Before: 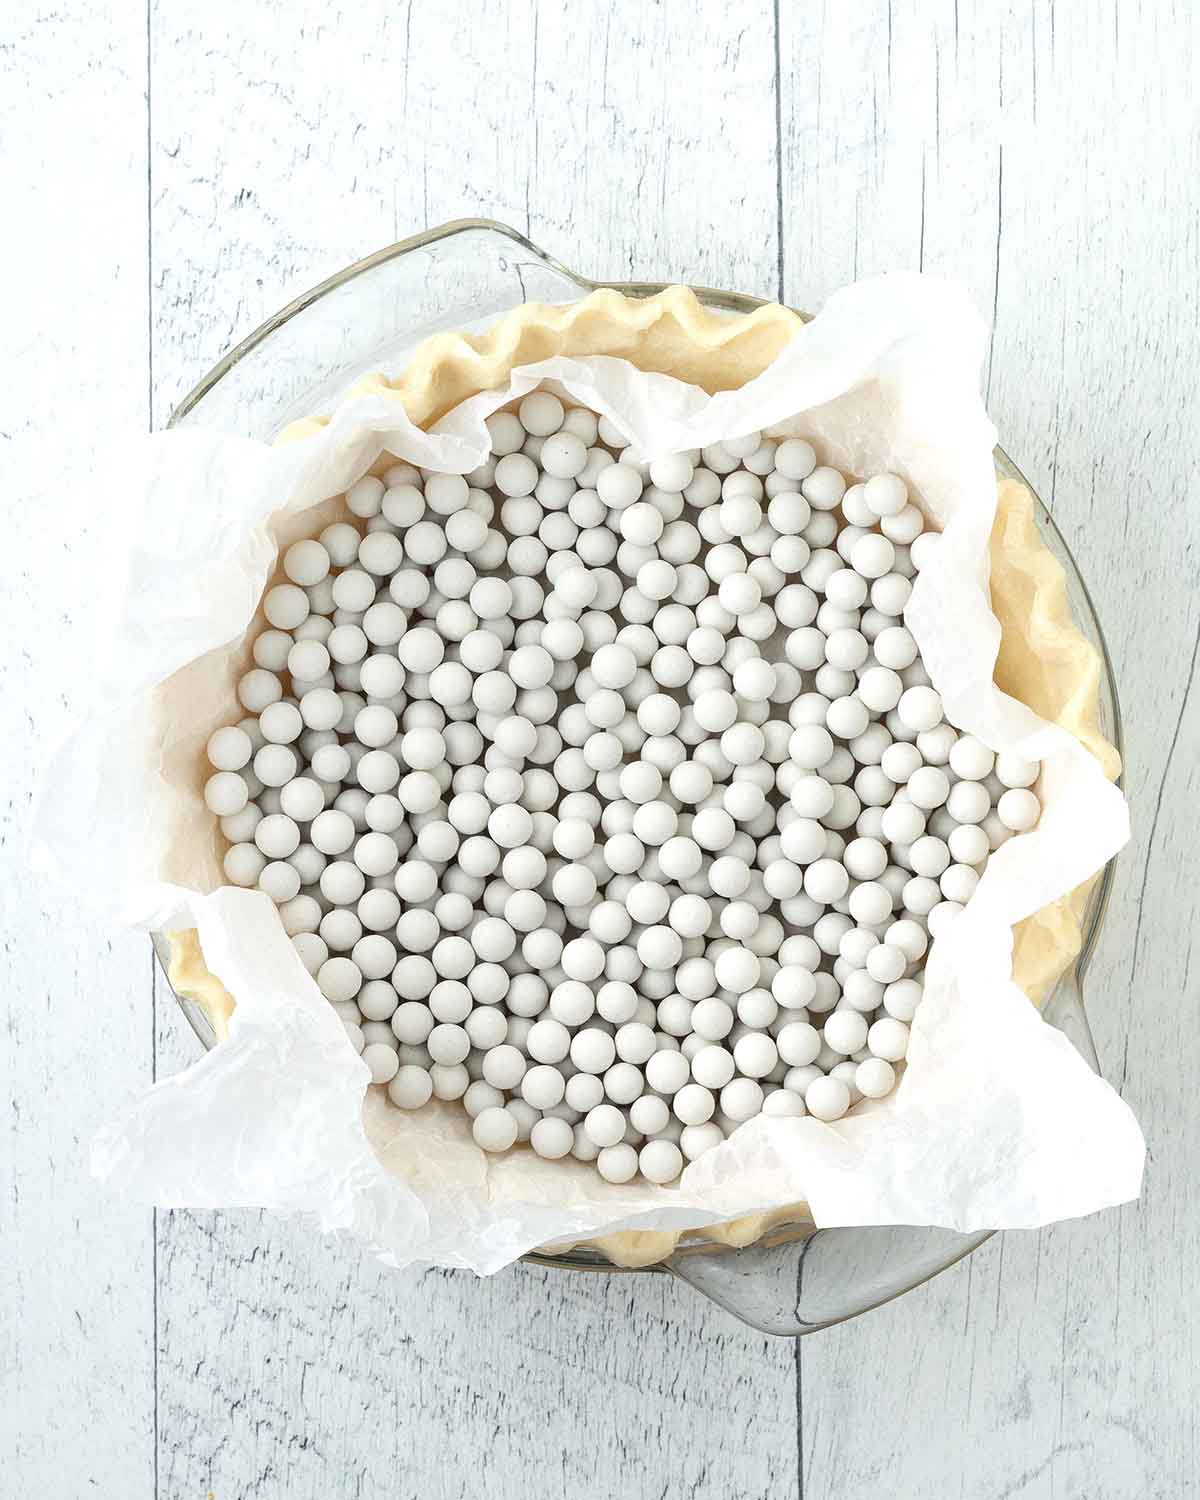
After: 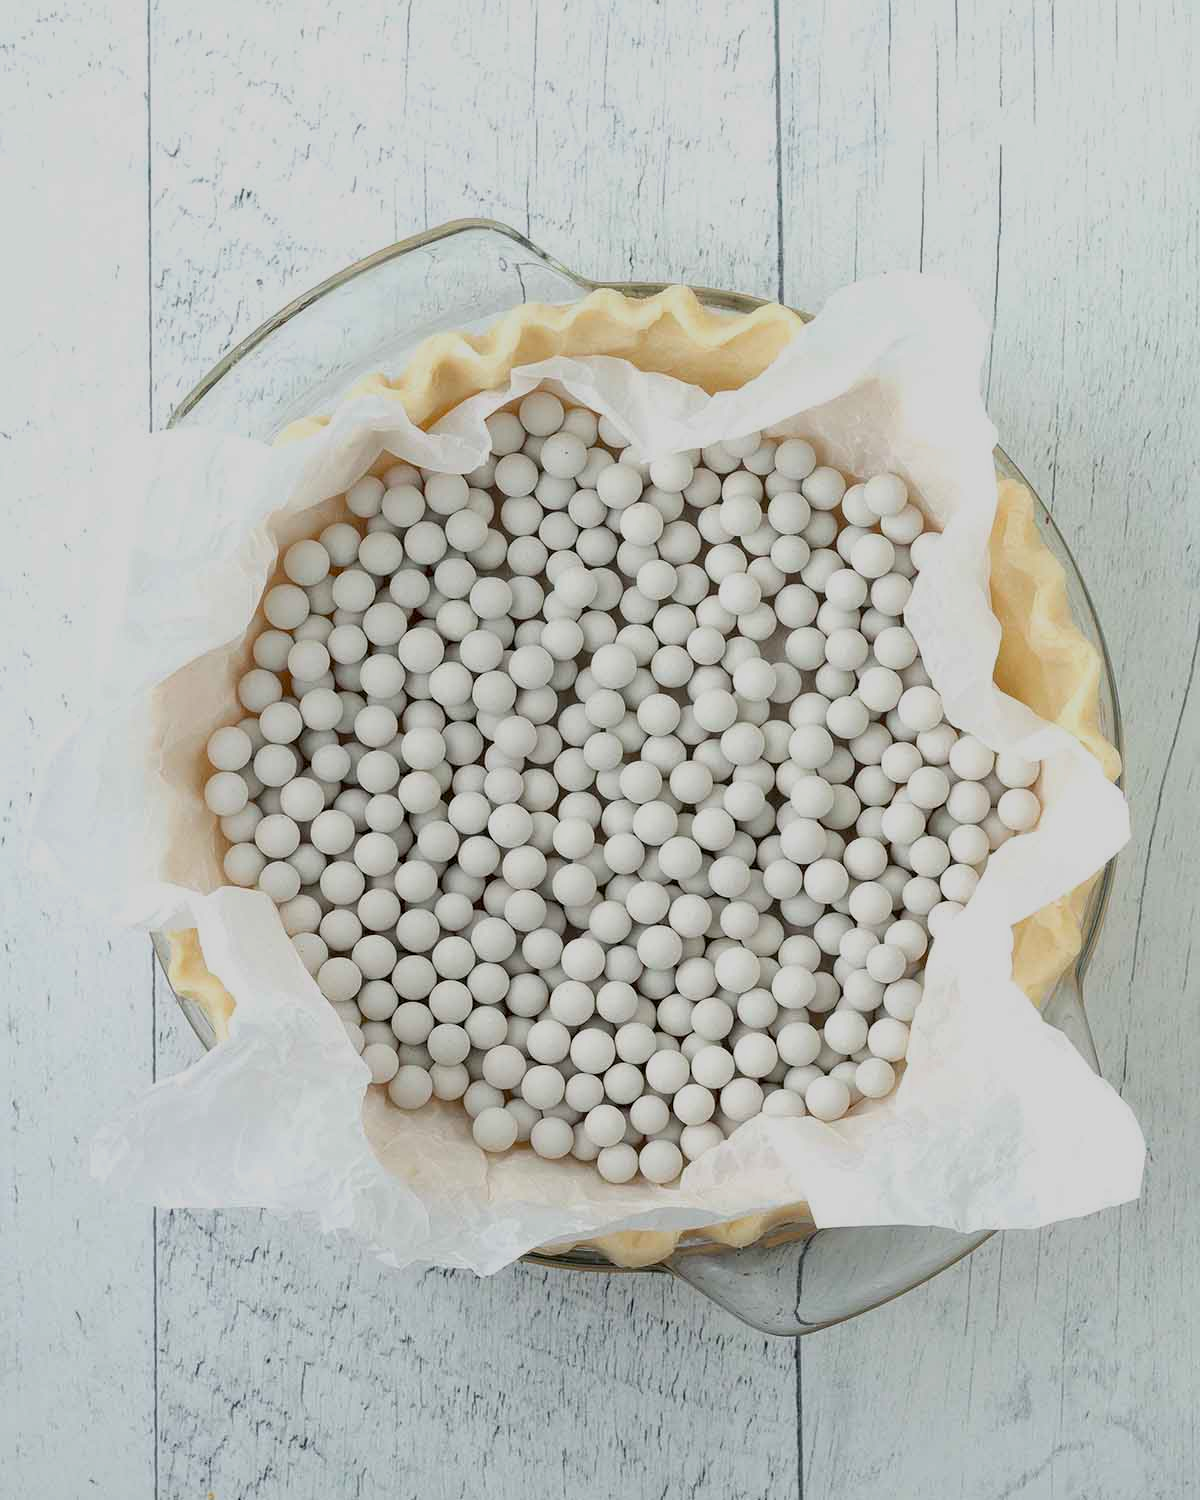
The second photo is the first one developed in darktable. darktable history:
exposure: black level correction 0.009, exposure -0.613 EV, compensate exposure bias true, compensate highlight preservation false
contrast equalizer: octaves 7, y [[0.5, 0.5, 0.501, 0.63, 0.504, 0.5], [0.5 ×6], [0.5 ×6], [0 ×6], [0 ×6]], mix -0.194
sharpen: radius 2.9, amount 0.872, threshold 47.153
